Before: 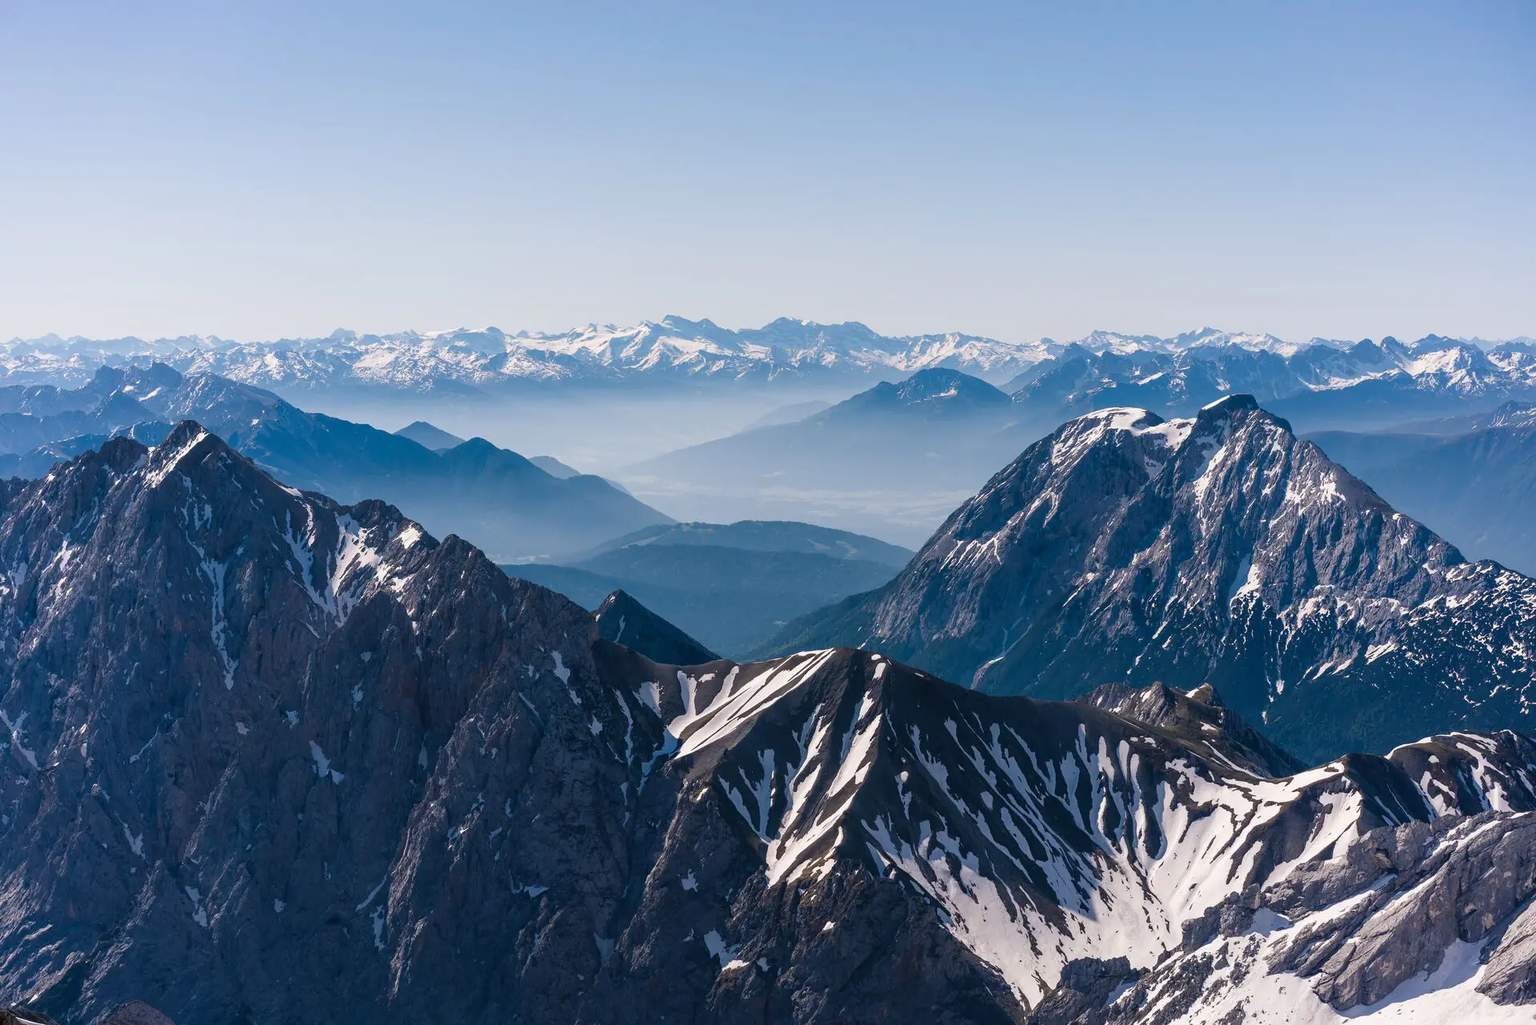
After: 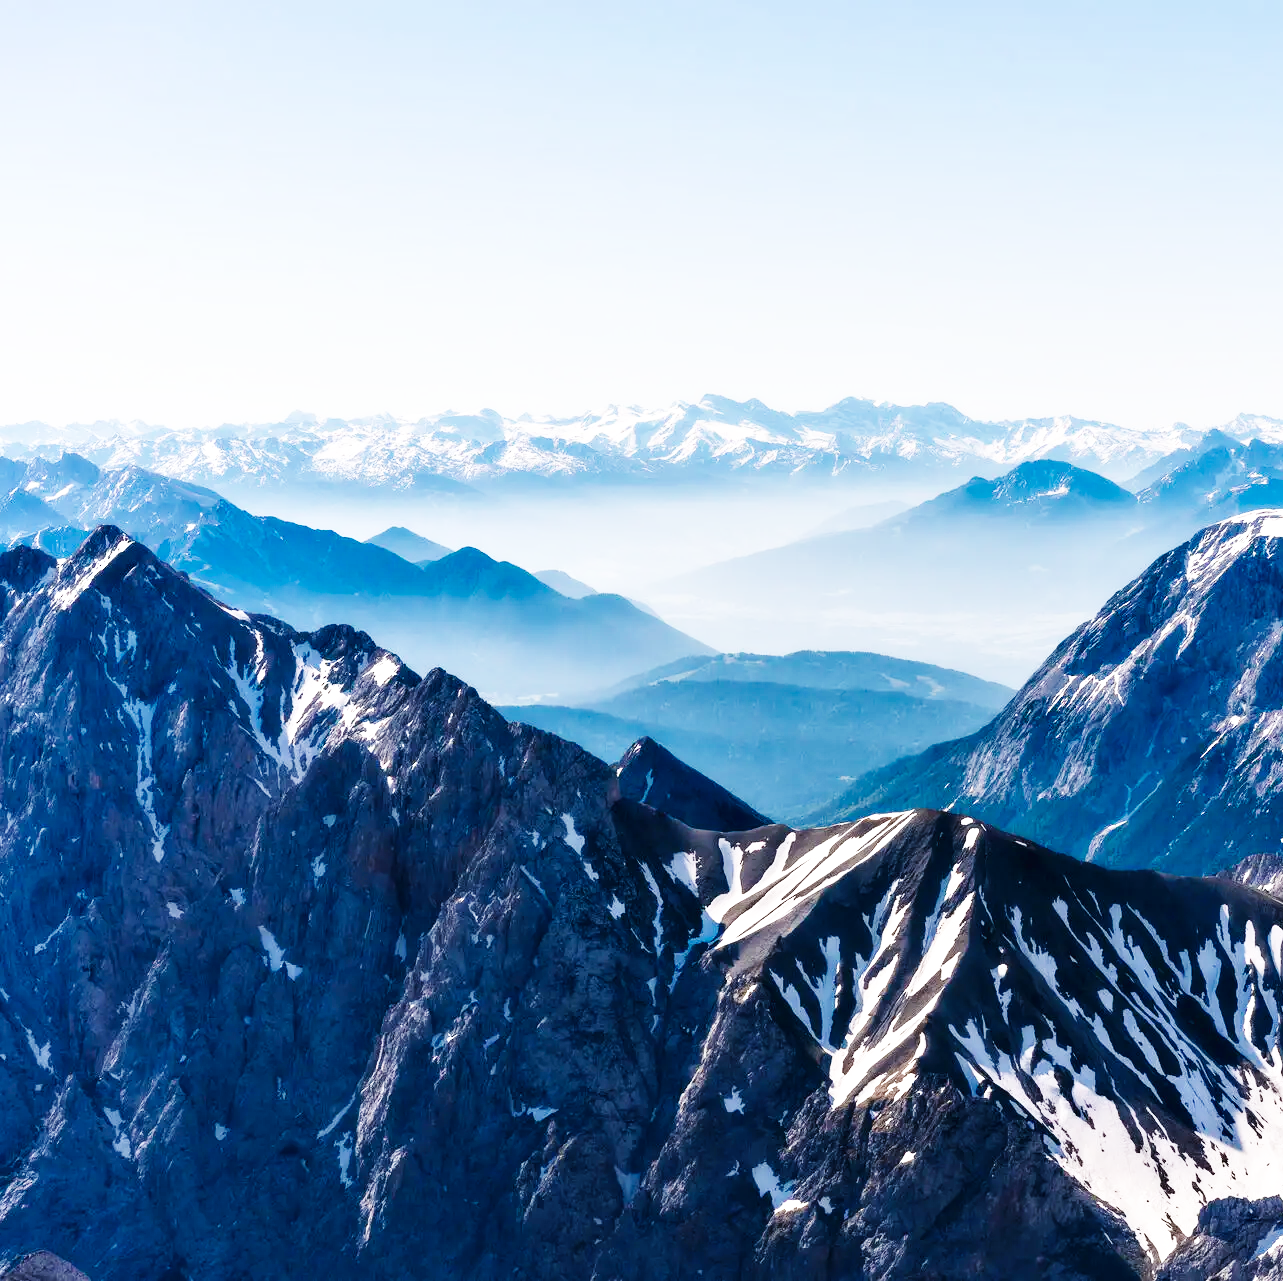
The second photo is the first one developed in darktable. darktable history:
base curve: curves: ch0 [(0, 0.003) (0.001, 0.002) (0.006, 0.004) (0.02, 0.022) (0.048, 0.086) (0.094, 0.234) (0.162, 0.431) (0.258, 0.629) (0.385, 0.8) (0.548, 0.918) (0.751, 0.988) (1, 1)], preserve colors none
contrast equalizer: octaves 7, y [[0.514, 0.573, 0.581, 0.508, 0.5, 0.5], [0.5 ×6], [0.5 ×6], [0 ×6], [0 ×6]]
crop and rotate: left 6.712%, right 26.448%
